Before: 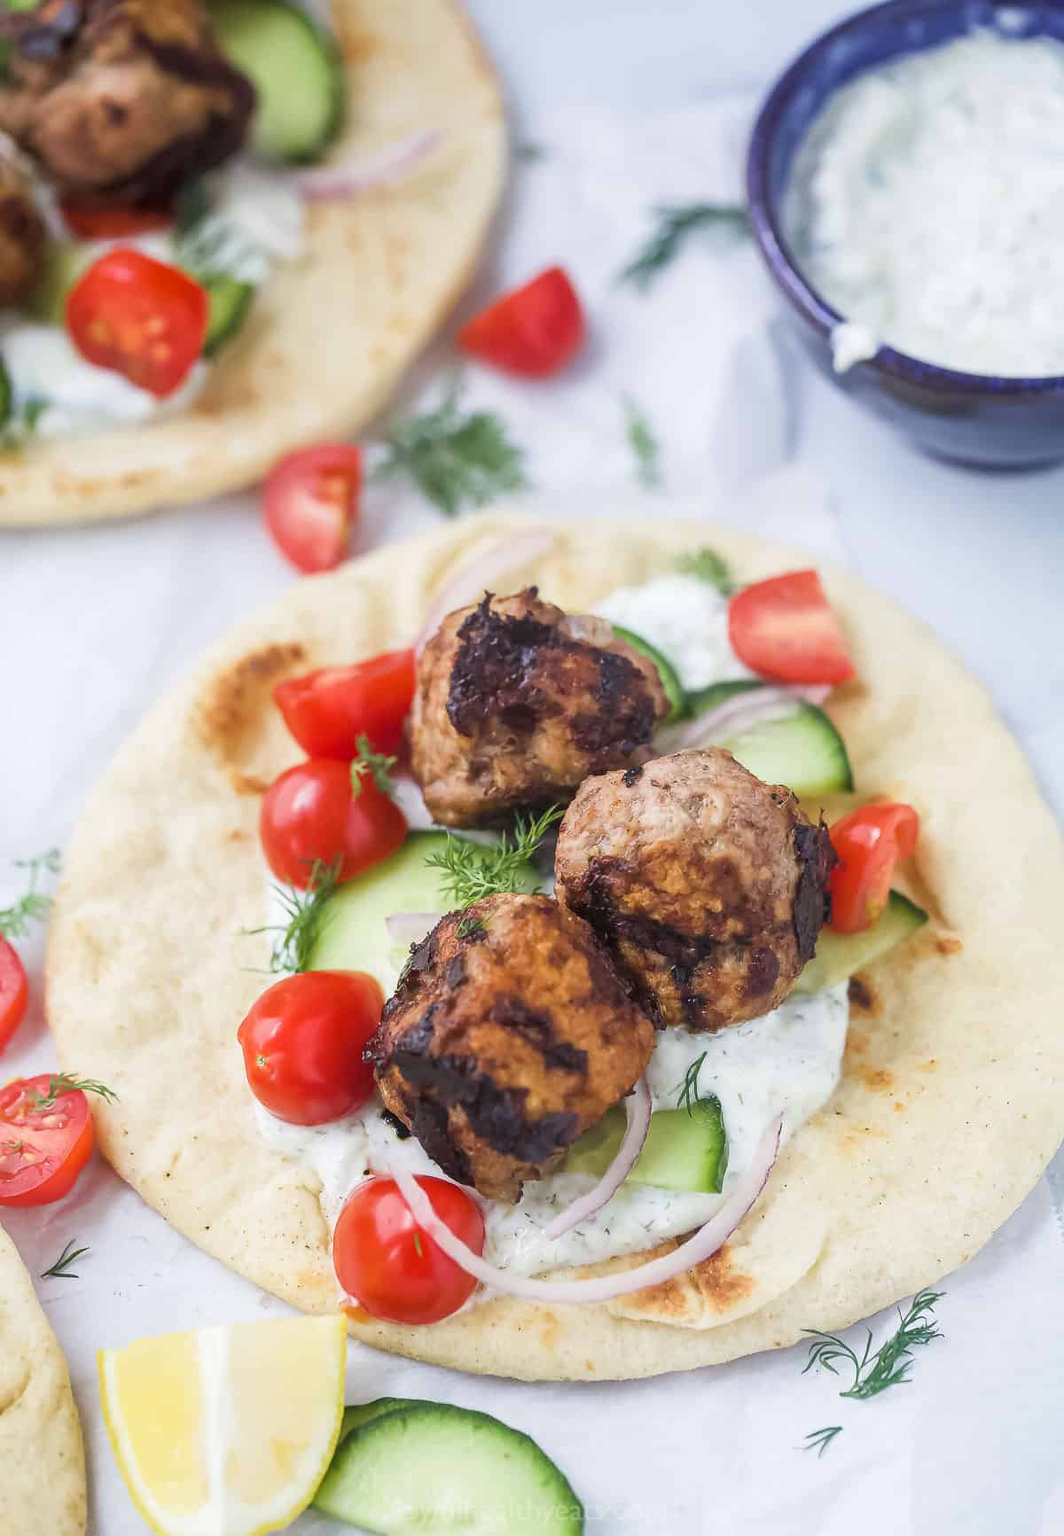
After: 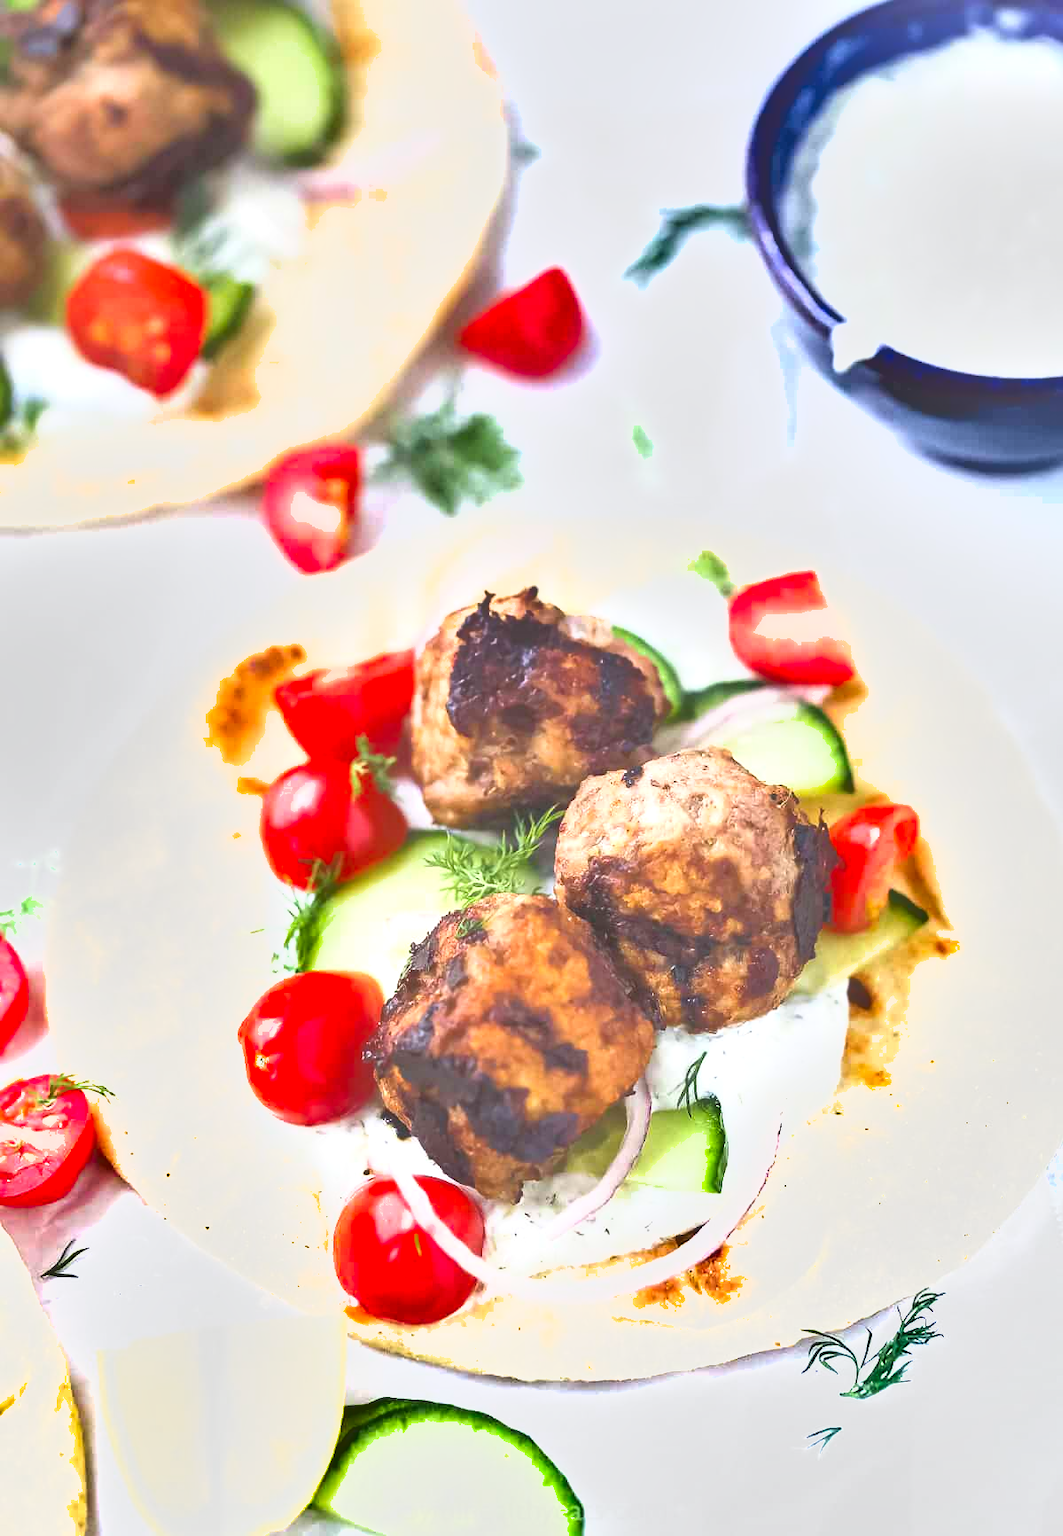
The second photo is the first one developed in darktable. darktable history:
exposure: black level correction 0, exposure 1.106 EV, compensate highlight preservation false
shadows and highlights: soften with gaussian
local contrast: detail 69%
